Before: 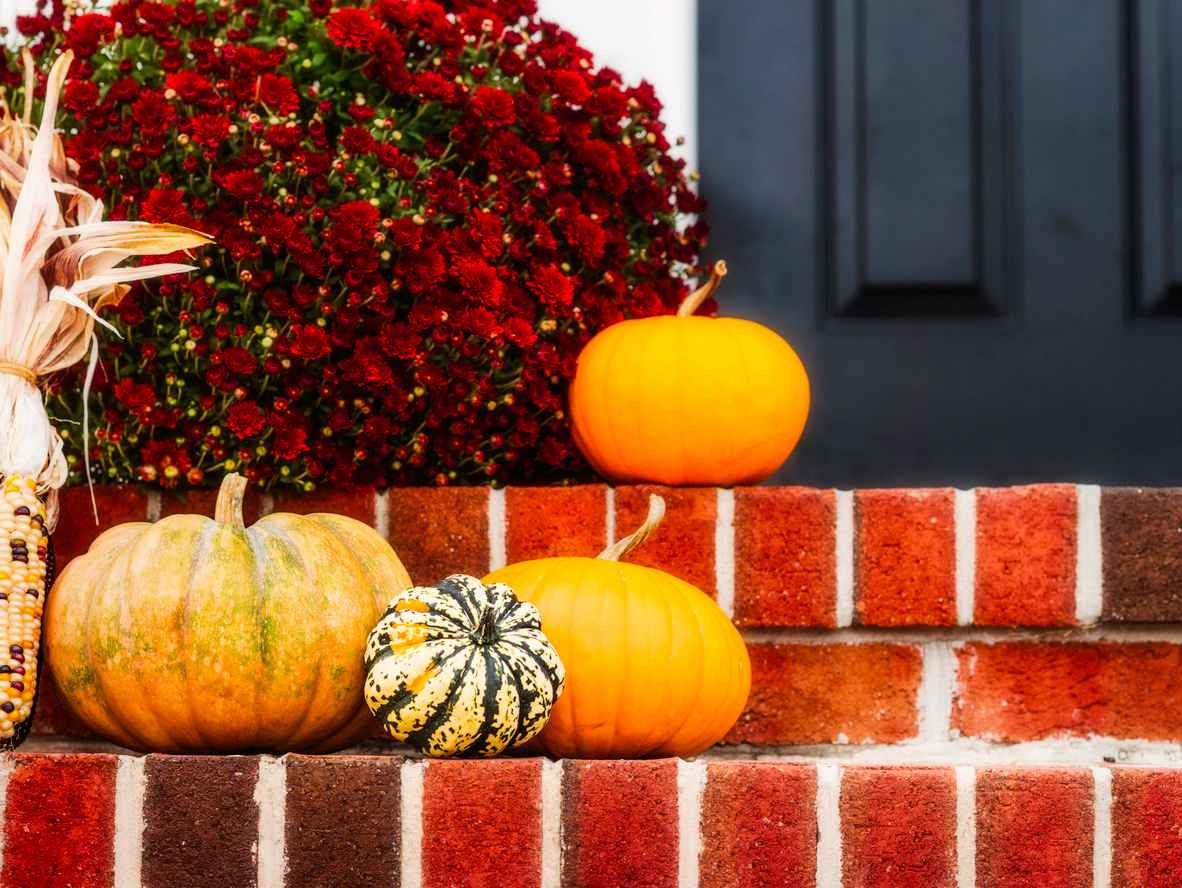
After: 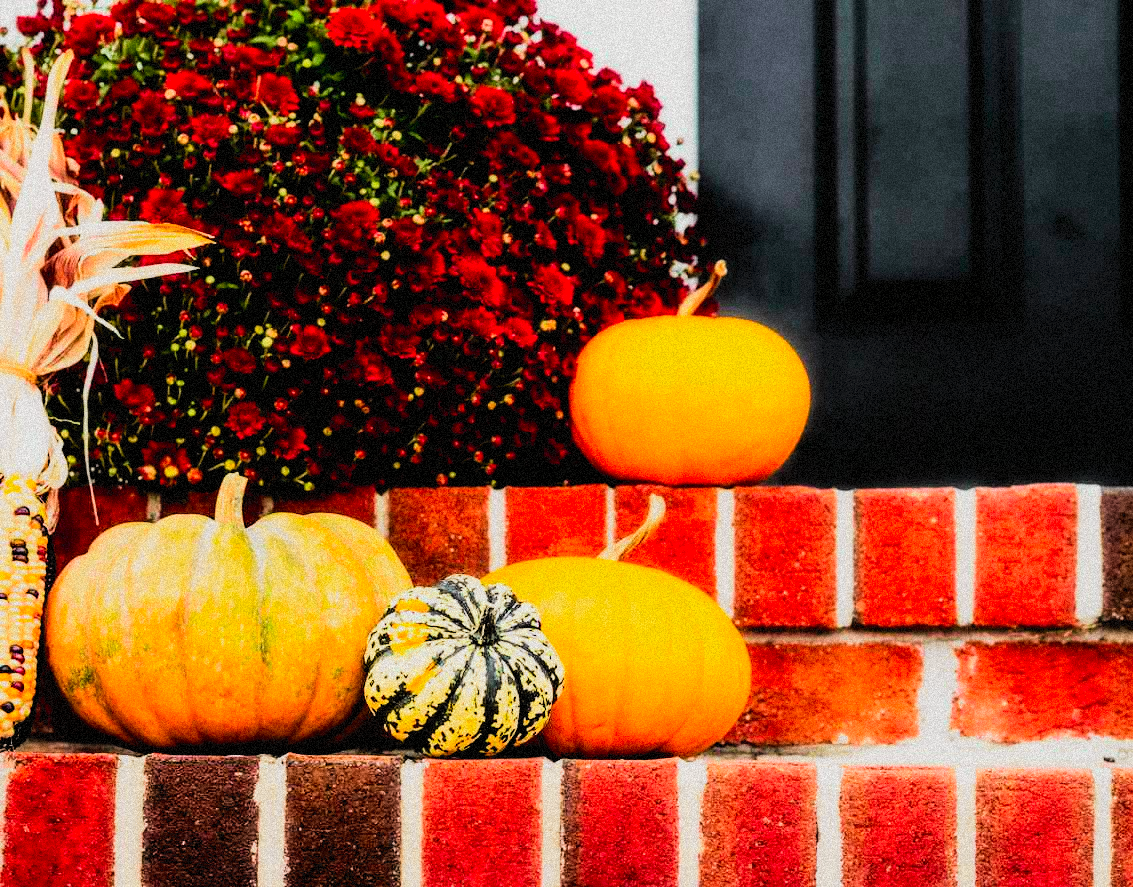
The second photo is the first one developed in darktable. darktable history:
grain: coarseness 9.38 ISO, strength 34.99%, mid-tones bias 0%
tone curve: curves: ch0 [(0, 0.005) (0.103, 0.097) (0.18, 0.207) (0.384, 0.465) (0.491, 0.585) (0.629, 0.726) (0.84, 0.866) (1, 0.947)]; ch1 [(0, 0) (0.172, 0.123) (0.324, 0.253) (0.396, 0.388) (0.478, 0.461) (0.499, 0.497) (0.532, 0.515) (0.57, 0.584) (0.635, 0.675) (0.805, 0.892) (1, 1)]; ch2 [(0, 0) (0.411, 0.424) (0.496, 0.501) (0.515, 0.507) (0.553, 0.562) (0.604, 0.642) (0.708, 0.768) (0.839, 0.916) (1, 1)], color space Lab, independent channels, preserve colors none
filmic rgb: black relative exposure -5 EV, hardness 2.88, contrast 1.4
crop: right 4.126%, bottom 0.031%
